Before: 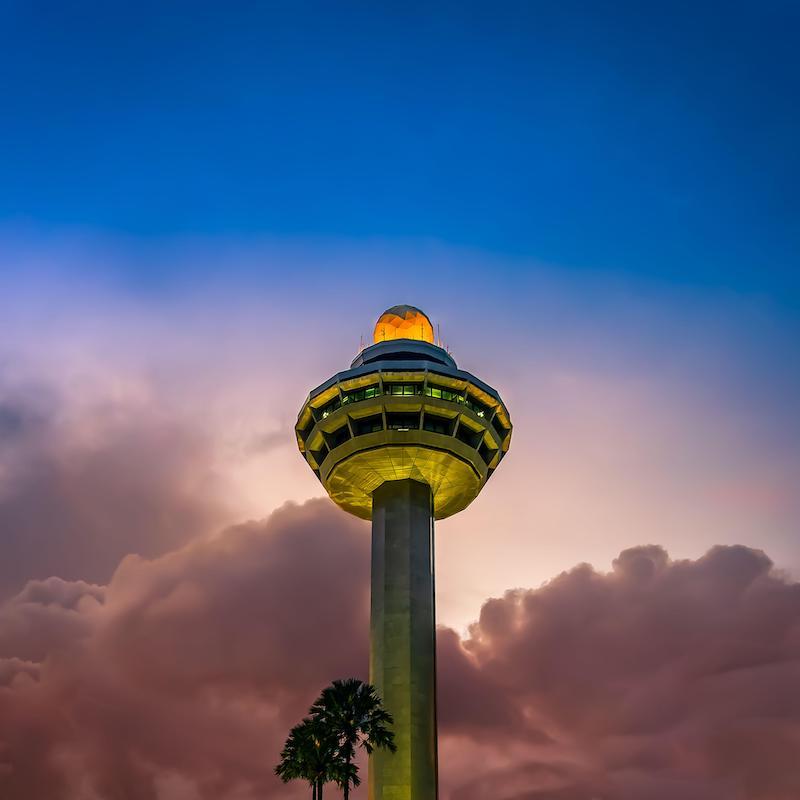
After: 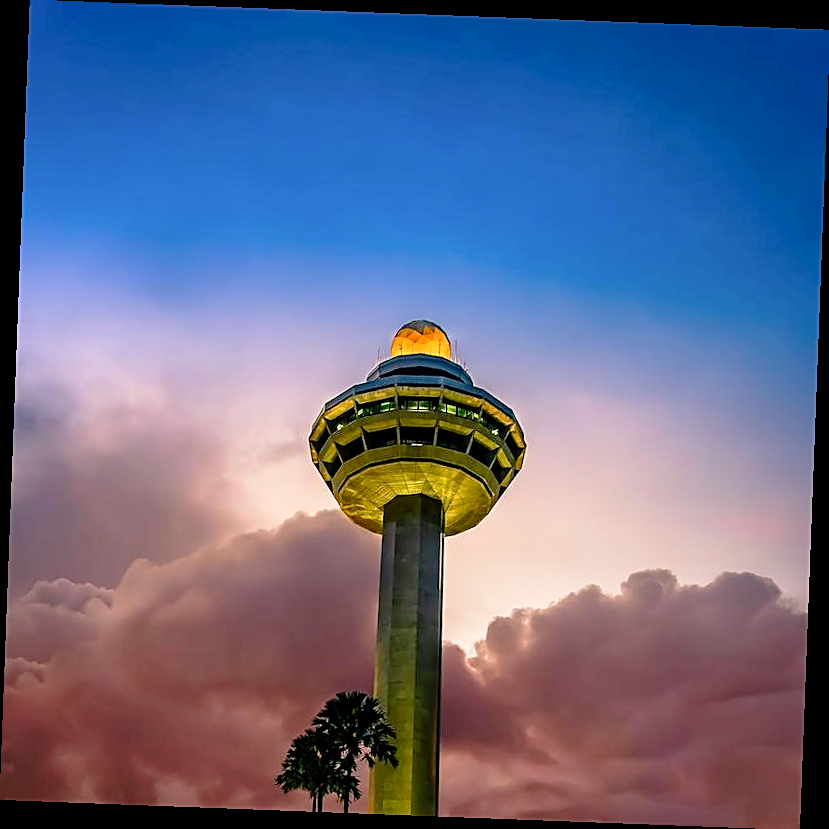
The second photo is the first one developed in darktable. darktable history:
tone curve: curves: ch0 [(0, 0) (0.003, 0.003) (0.011, 0.006) (0.025, 0.015) (0.044, 0.025) (0.069, 0.034) (0.1, 0.052) (0.136, 0.092) (0.177, 0.157) (0.224, 0.228) (0.277, 0.305) (0.335, 0.392) (0.399, 0.466) (0.468, 0.543) (0.543, 0.612) (0.623, 0.692) (0.709, 0.78) (0.801, 0.865) (0.898, 0.935) (1, 1)], preserve colors none
sharpen: amount 0.6
tone equalizer: on, module defaults
rotate and perspective: rotation 2.17°, automatic cropping off
local contrast: highlights 100%, shadows 100%, detail 120%, midtone range 0.2
